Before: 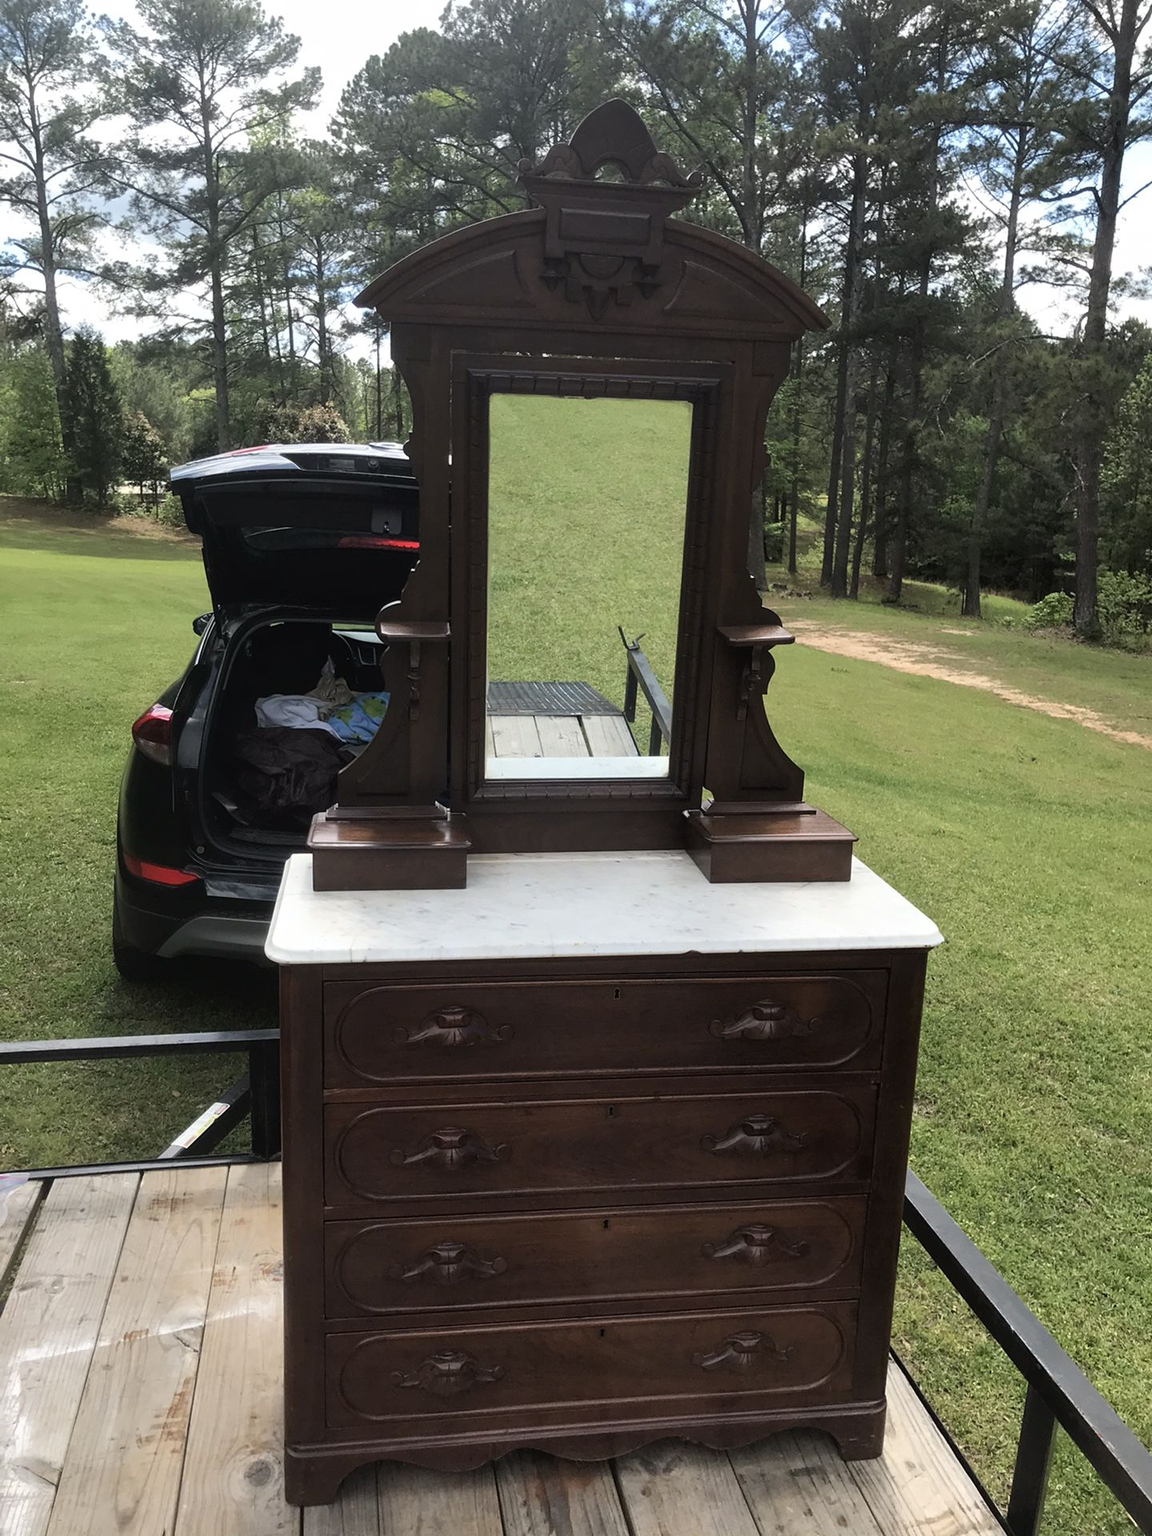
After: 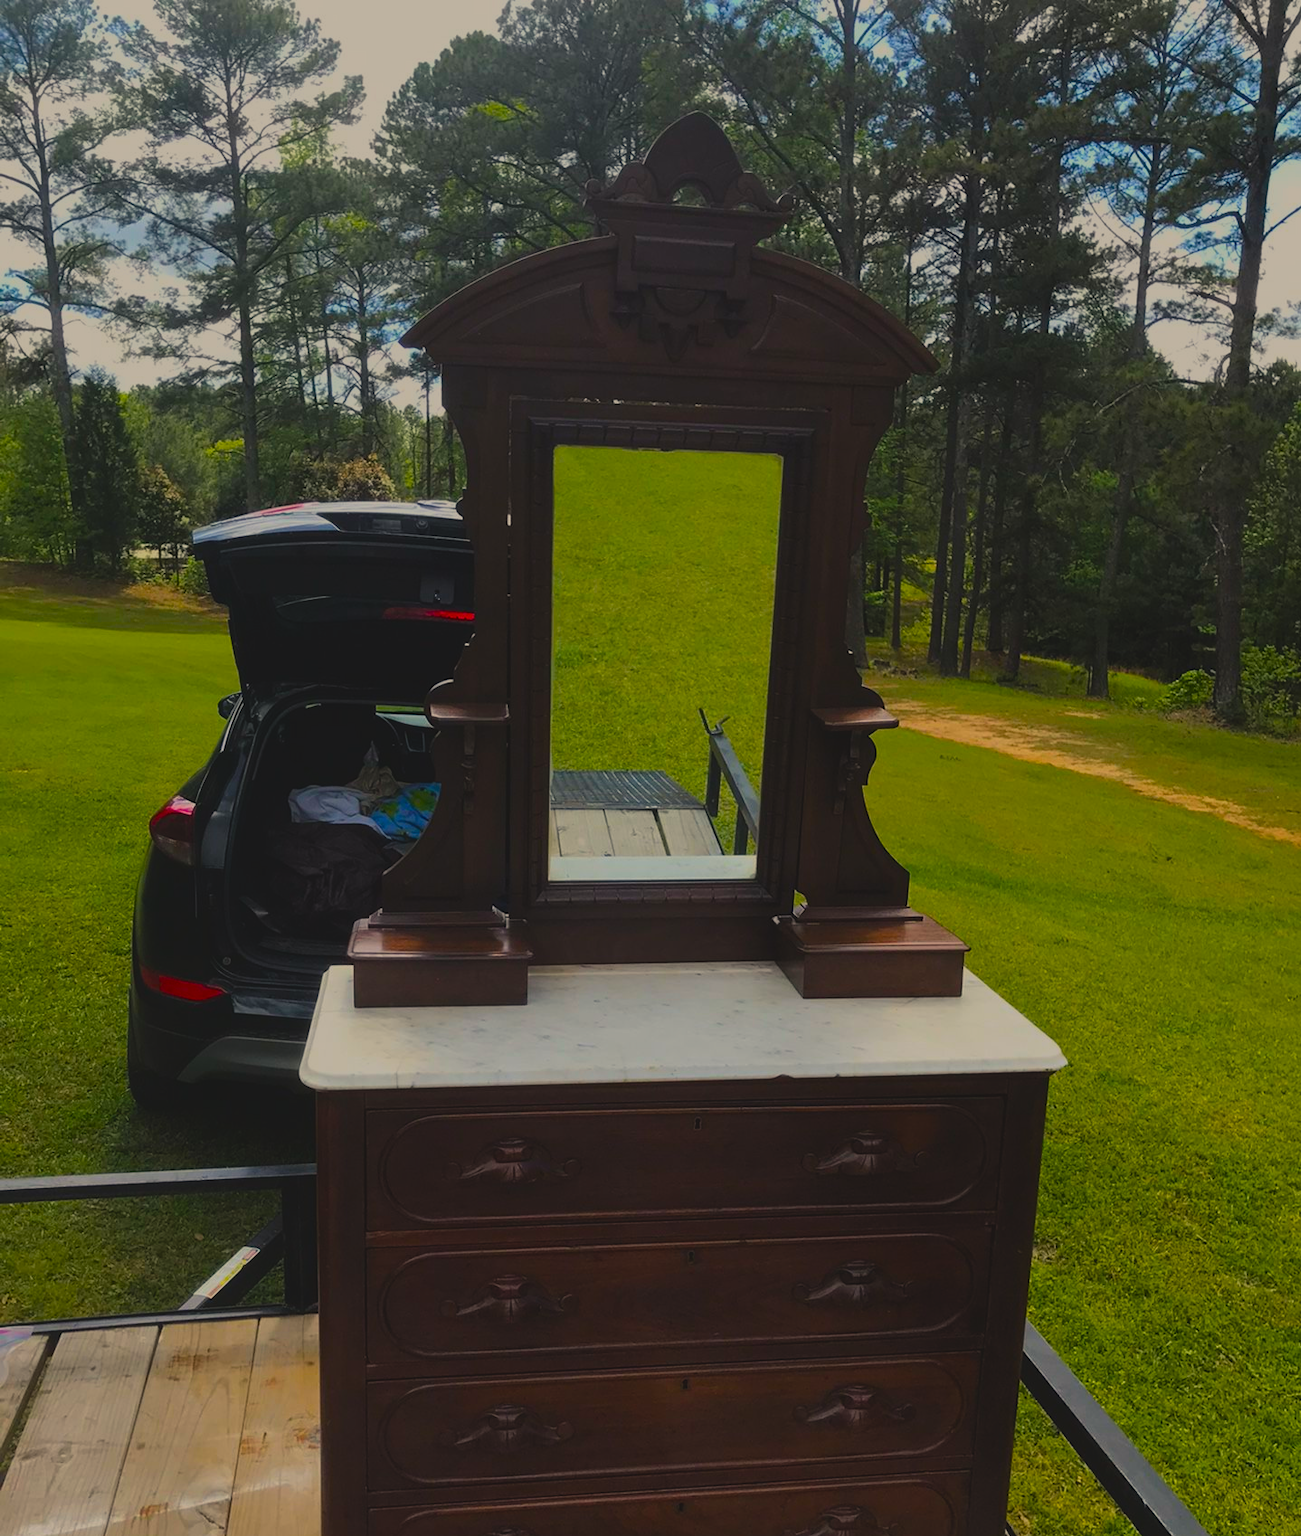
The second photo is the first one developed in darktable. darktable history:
exposure: black level correction -0.017, exposure -1.113 EV, compensate highlight preservation false
crop and rotate: top 0%, bottom 11.532%
color balance rgb: power › hue 329.8°, highlights gain › chroma 3.091%, highlights gain › hue 76.44°, perceptual saturation grading › global saturation 99.591%, global vibrance 9.501%
